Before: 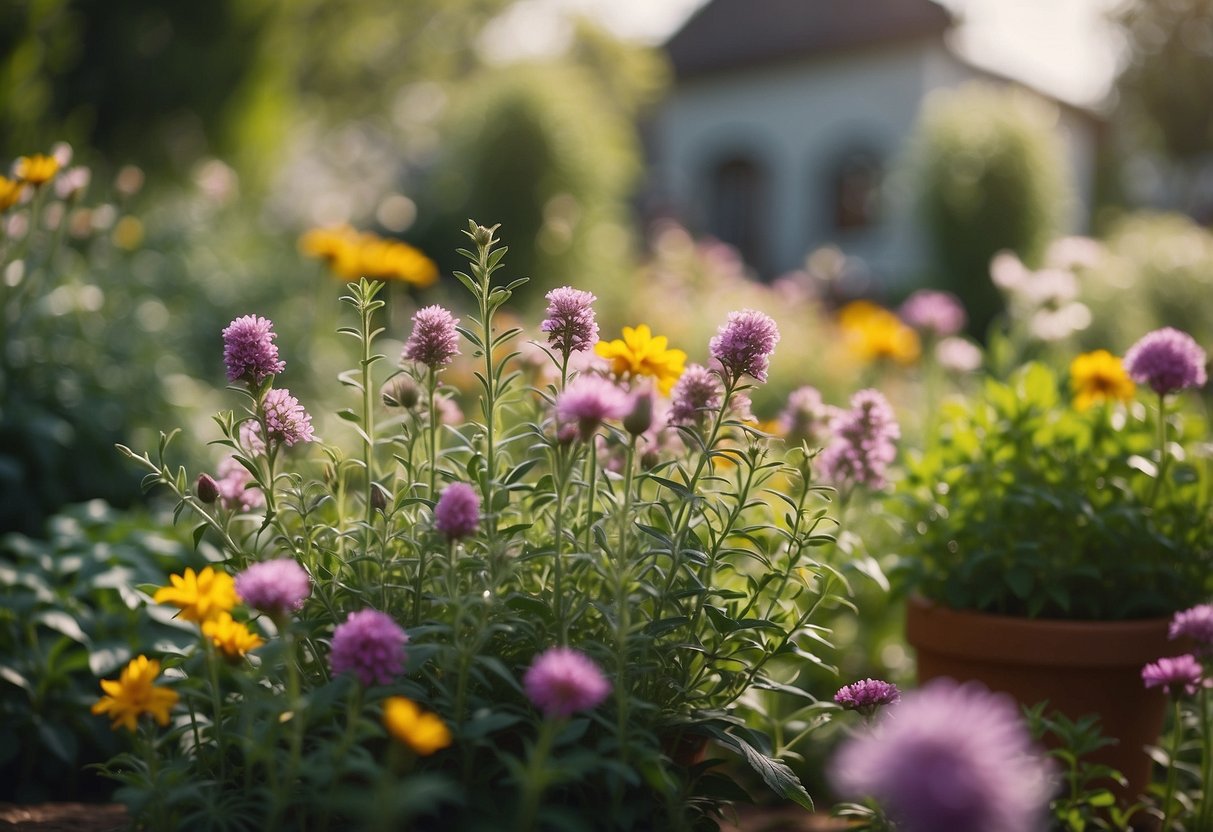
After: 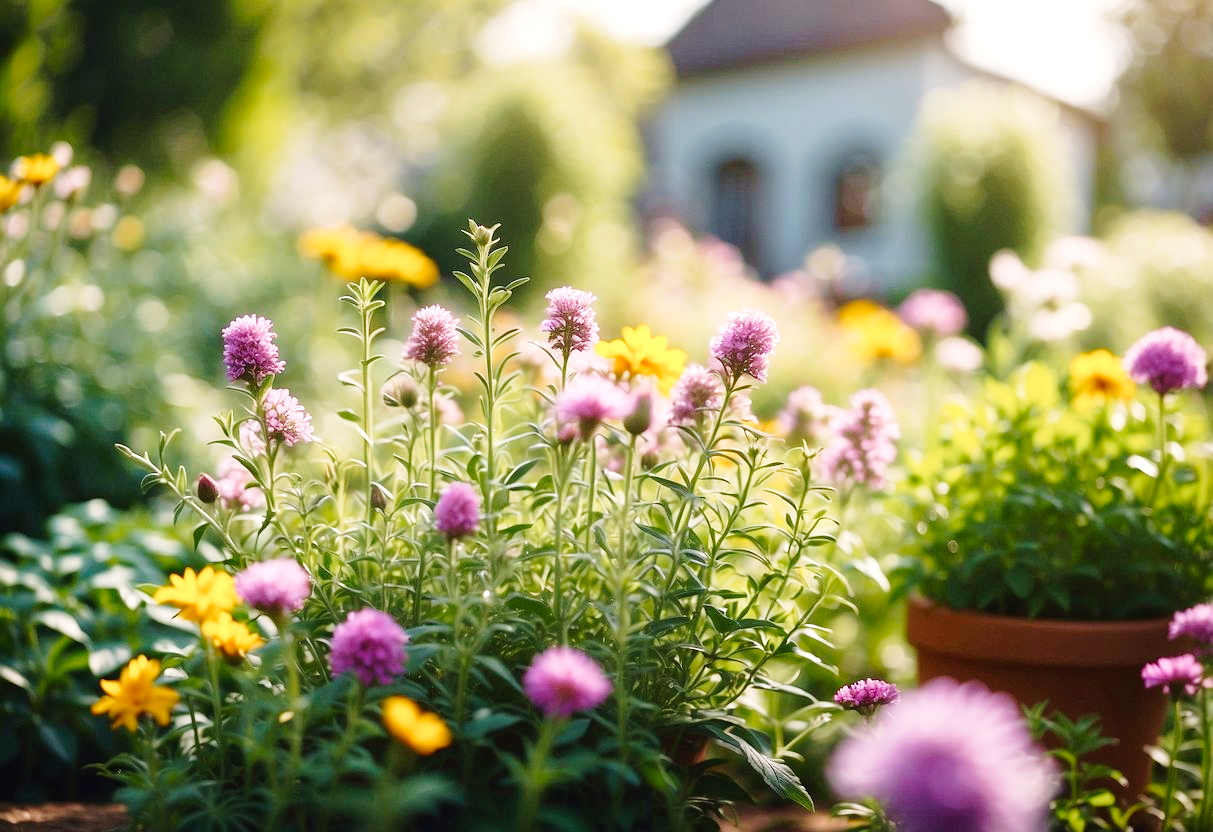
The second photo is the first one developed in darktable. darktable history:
velvia: on, module defaults
tone curve: curves: ch0 [(0, 0) (0.11, 0.061) (0.256, 0.259) (0.398, 0.494) (0.498, 0.611) (0.65, 0.757) (0.835, 0.883) (1, 0.961)]; ch1 [(0, 0) (0.346, 0.307) (0.408, 0.369) (0.453, 0.457) (0.482, 0.479) (0.502, 0.498) (0.521, 0.51) (0.553, 0.554) (0.618, 0.65) (0.693, 0.727) (1, 1)]; ch2 [(0, 0) (0.366, 0.337) (0.434, 0.46) (0.485, 0.494) (0.5, 0.494) (0.511, 0.508) (0.537, 0.55) (0.579, 0.599) (0.621, 0.693) (1, 1)], preserve colors none
exposure: exposure 0.808 EV, compensate exposure bias true, compensate highlight preservation false
